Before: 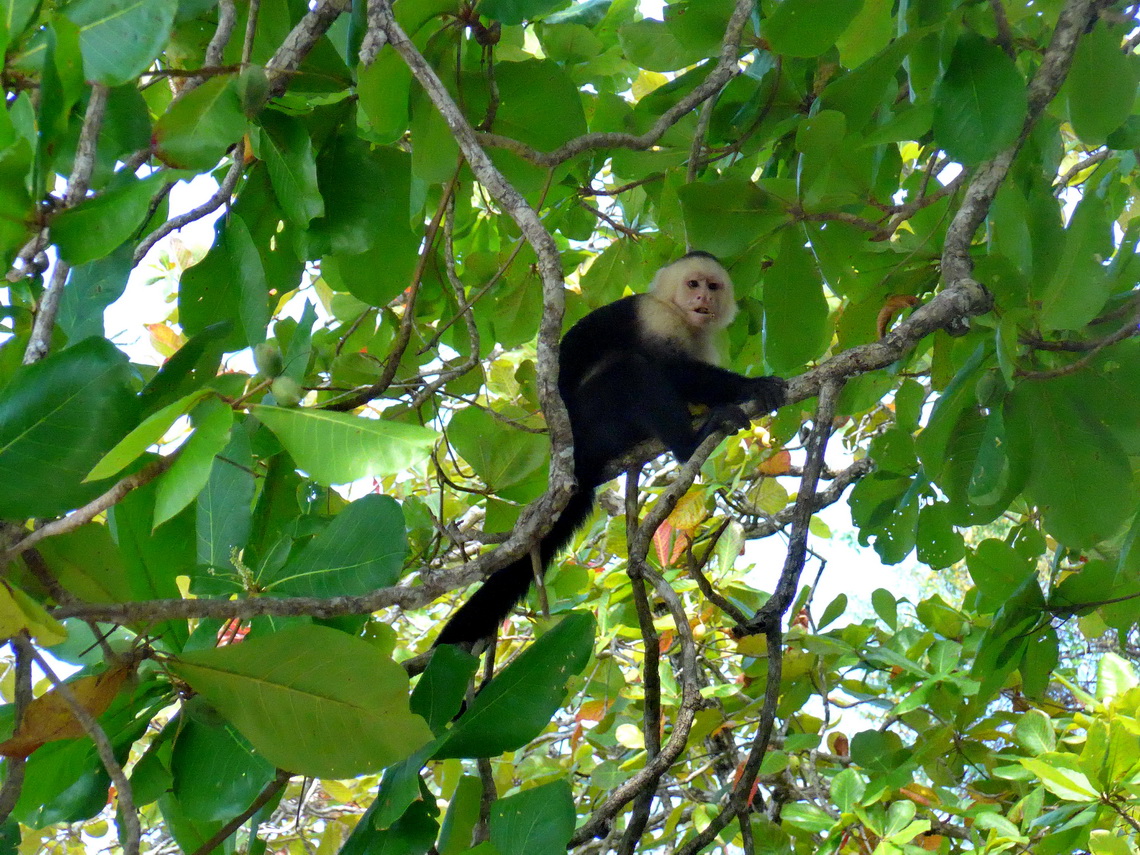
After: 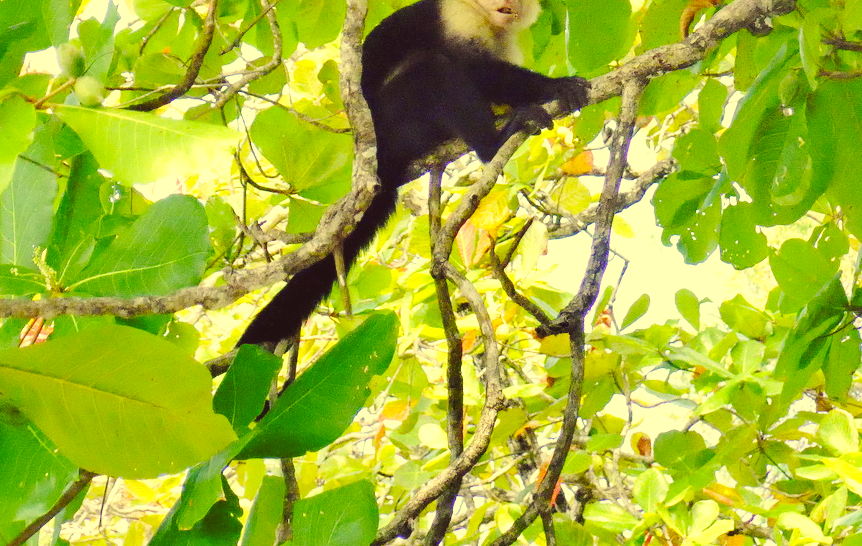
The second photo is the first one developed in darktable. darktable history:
base curve: curves: ch0 [(0, 0.007) (0.028, 0.063) (0.121, 0.311) (0.46, 0.743) (0.859, 0.957) (1, 1)], preserve colors none
color correction: highlights a* -0.482, highlights b* 40, shadows a* 9.8, shadows b* -0.161
crop and rotate: left 17.299%, top 35.115%, right 7.015%, bottom 1.024%
exposure: black level correction 0, exposure 0.5 EV, compensate exposure bias true, compensate highlight preservation false
